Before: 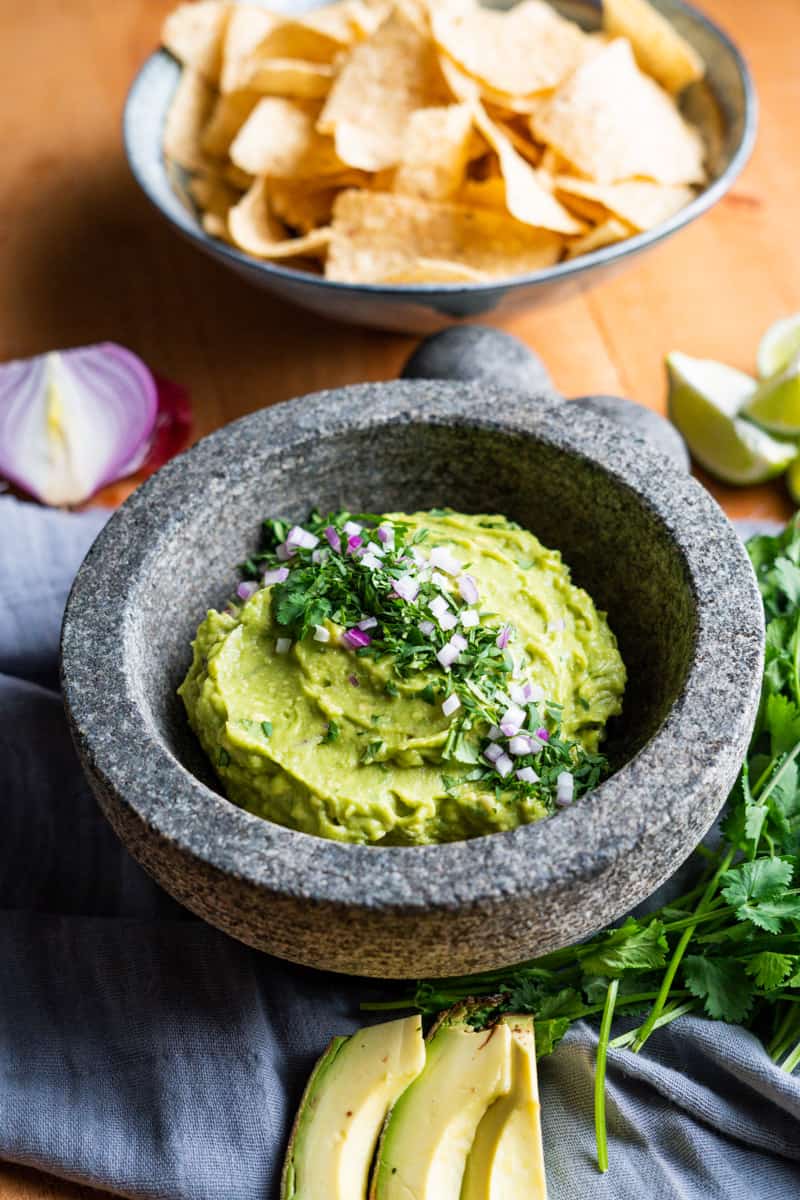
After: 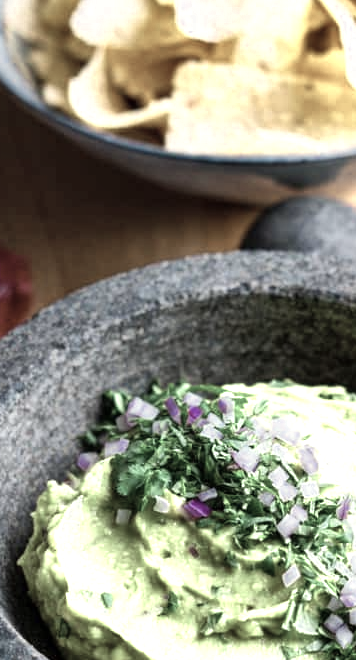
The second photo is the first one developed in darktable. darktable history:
shadows and highlights: shadows 59.3, highlights -60.12, soften with gaussian
crop: left 20.098%, top 10.76%, right 35.284%, bottom 34.209%
color zones: curves: ch0 [(0.25, 0.667) (0.758, 0.368)]; ch1 [(0.215, 0.245) (0.761, 0.373)]; ch2 [(0.247, 0.554) (0.761, 0.436)]
